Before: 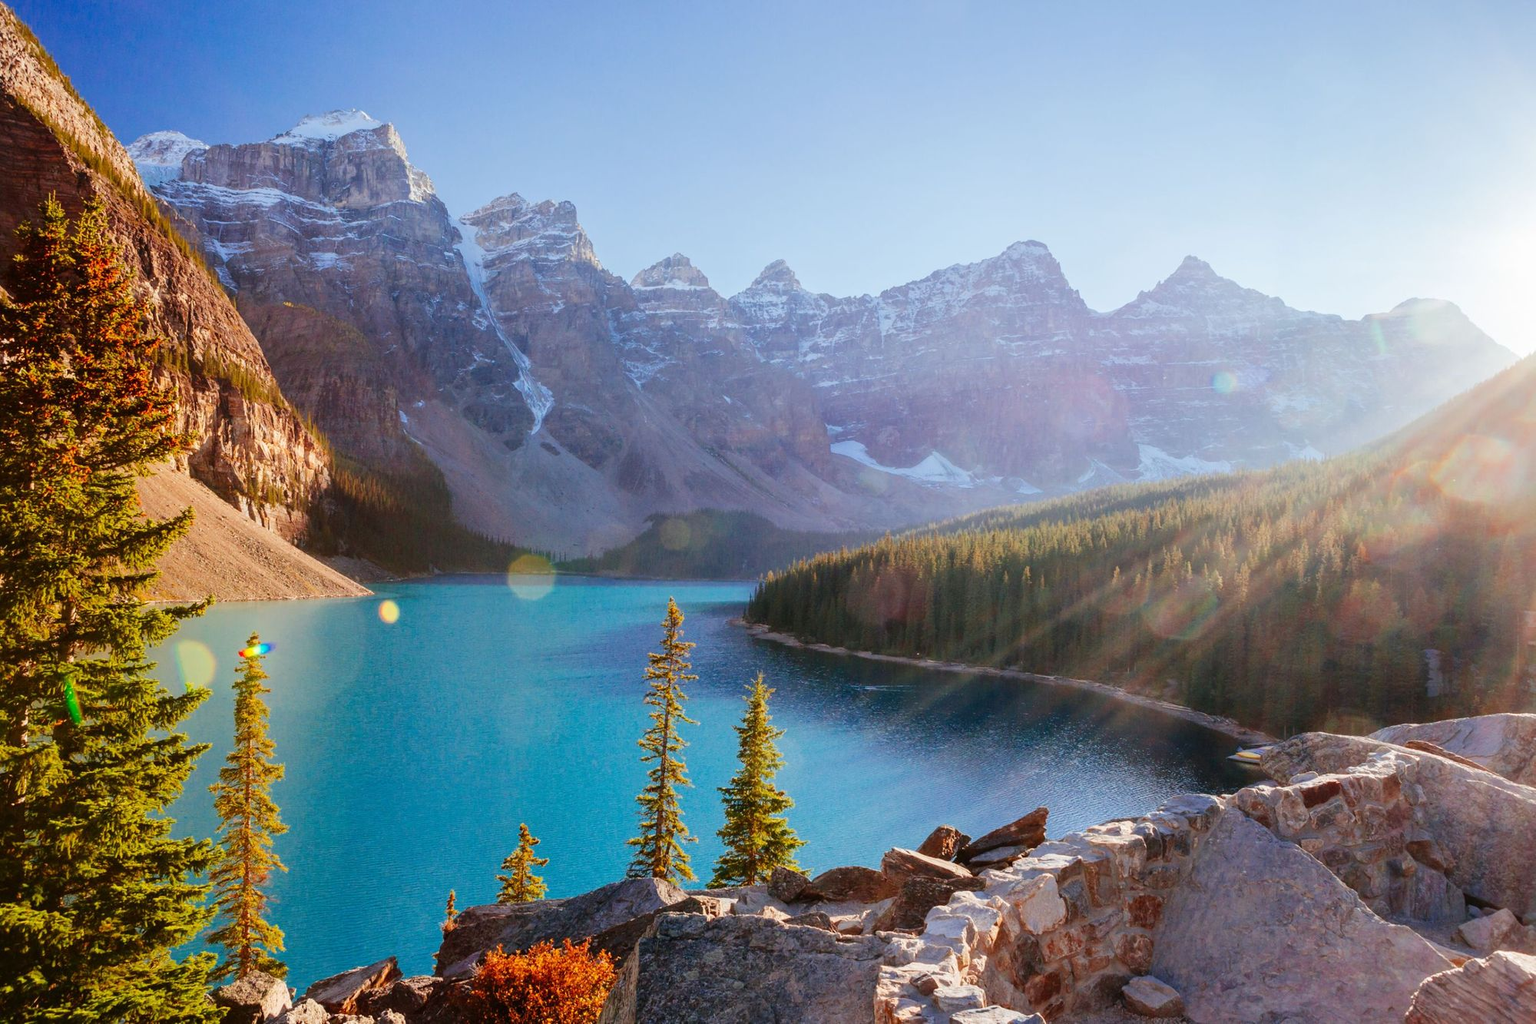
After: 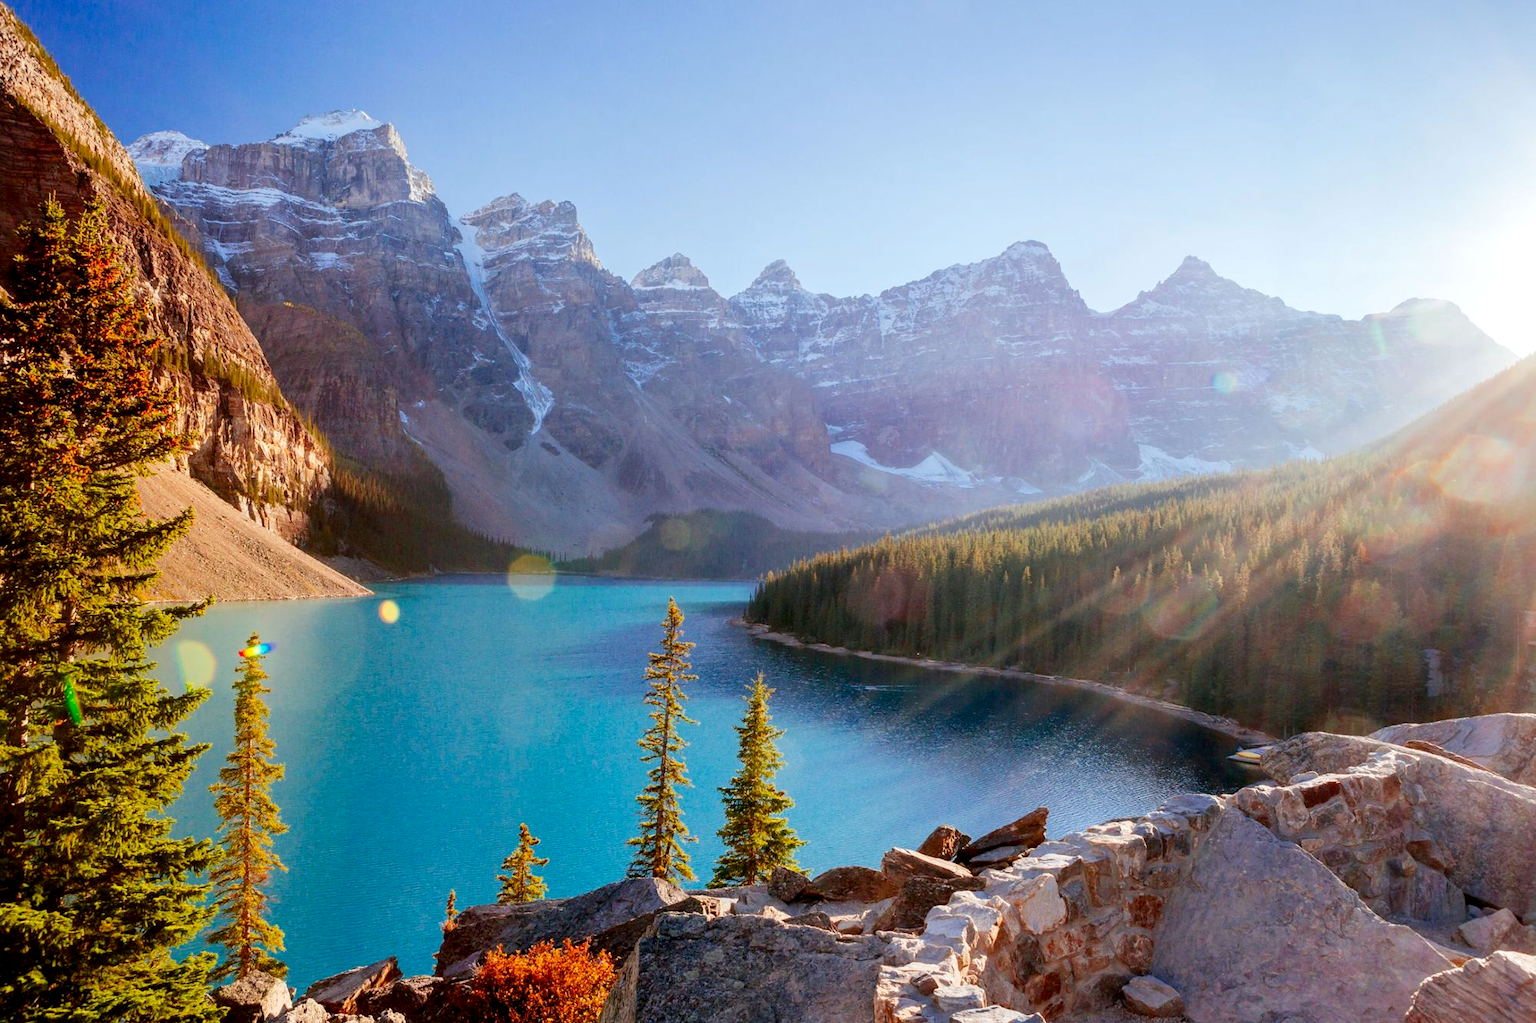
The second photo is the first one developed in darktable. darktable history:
exposure: black level correction 0.007, exposure 0.104 EV, compensate highlight preservation false
